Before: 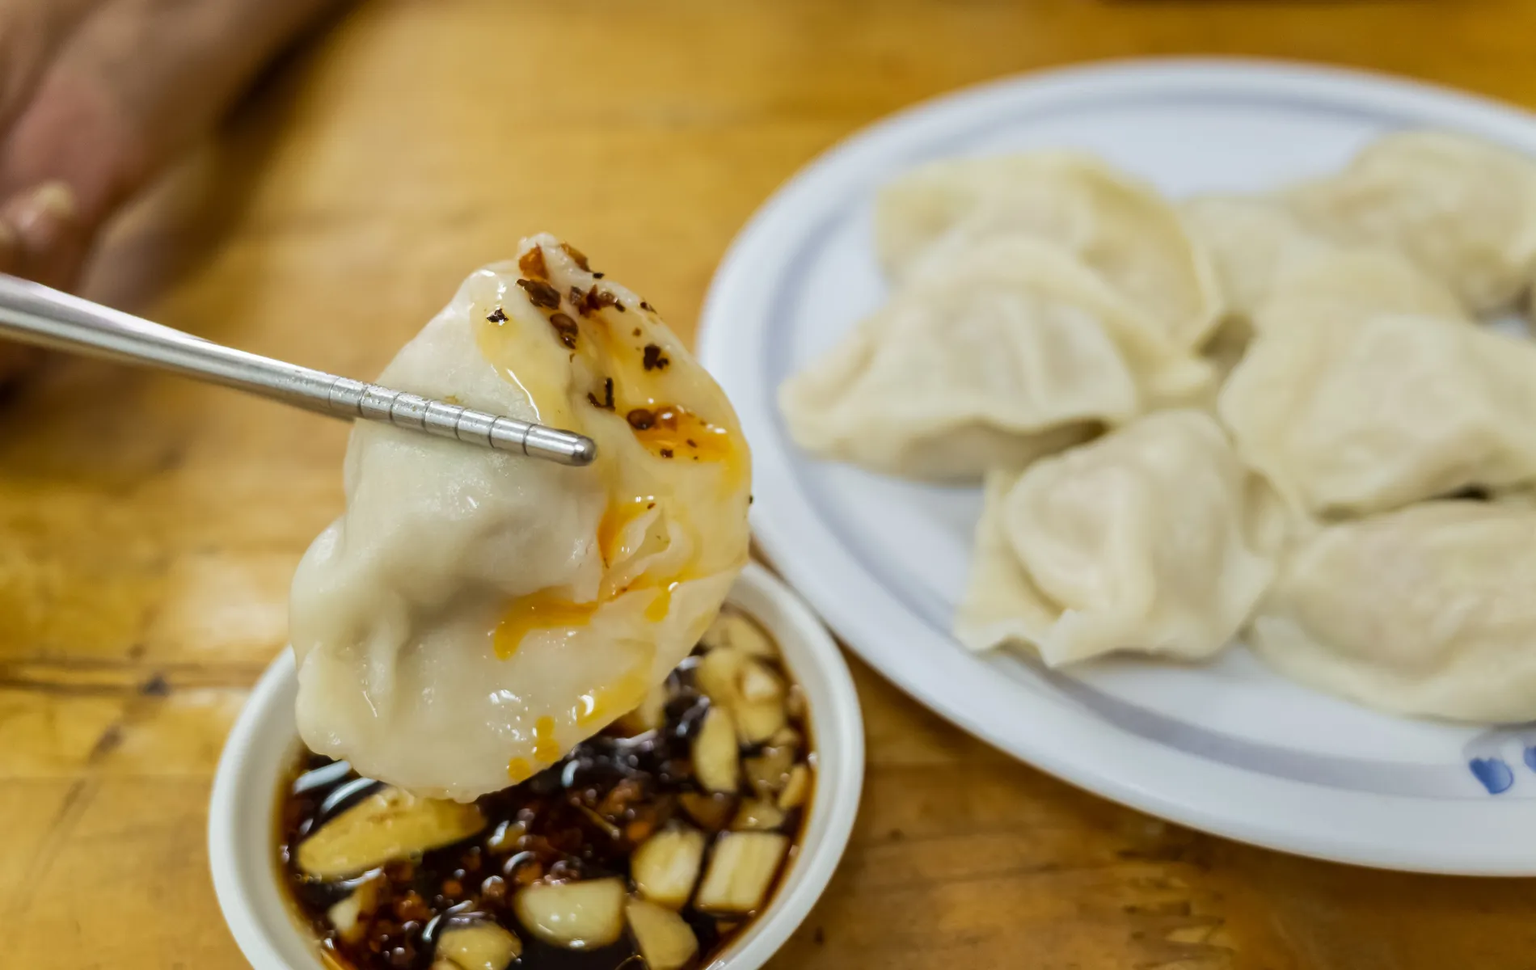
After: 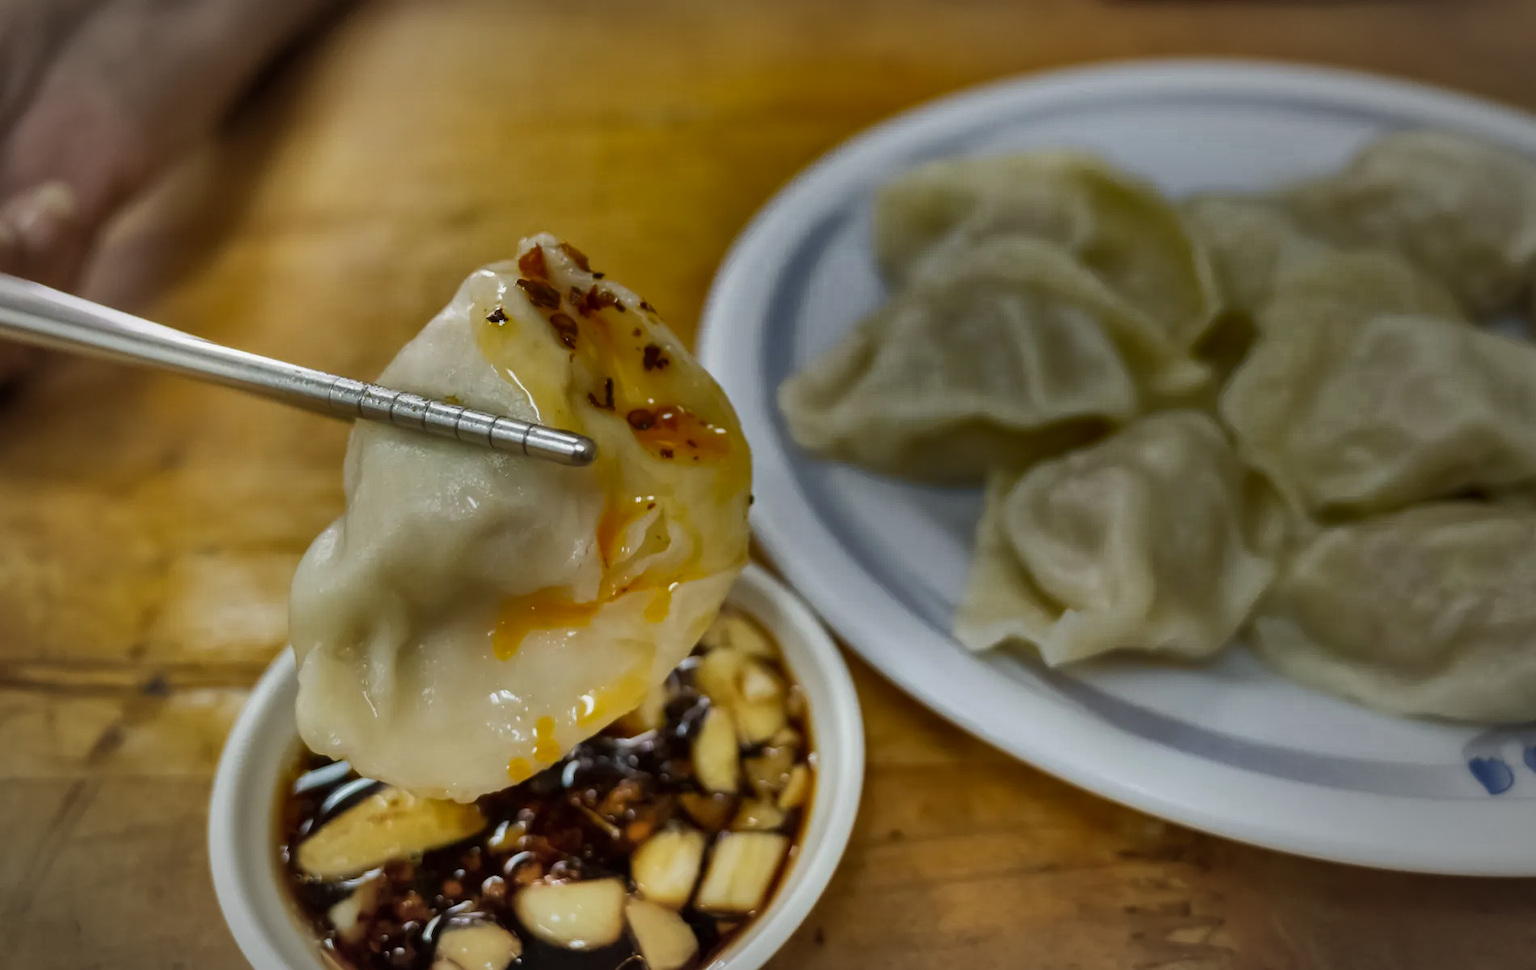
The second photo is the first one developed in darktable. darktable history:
vignetting: automatic ratio true
shadows and highlights: radius 123.36, shadows 98.37, white point adjustment -2.87, highlights -99.06, soften with gaussian
